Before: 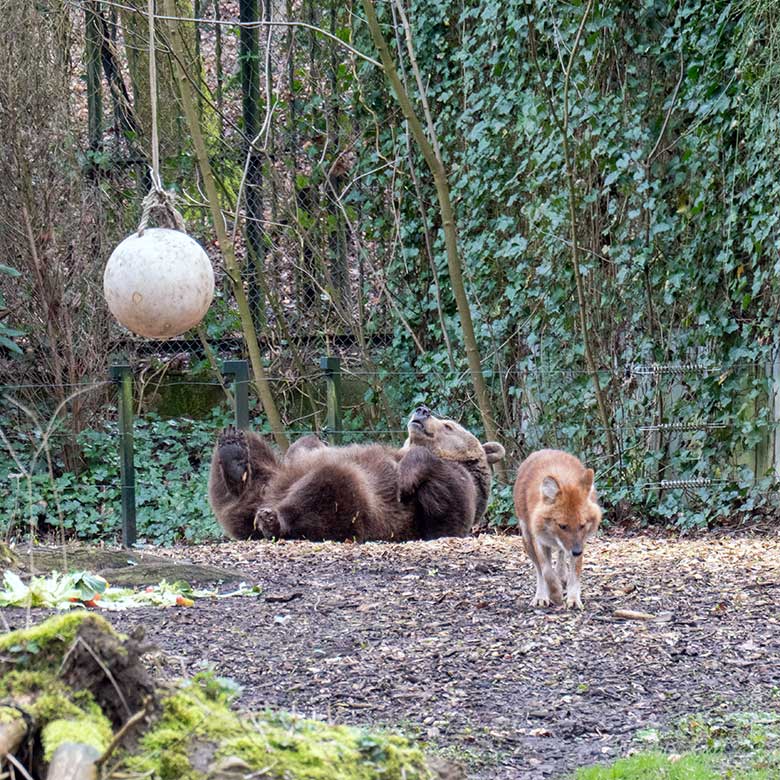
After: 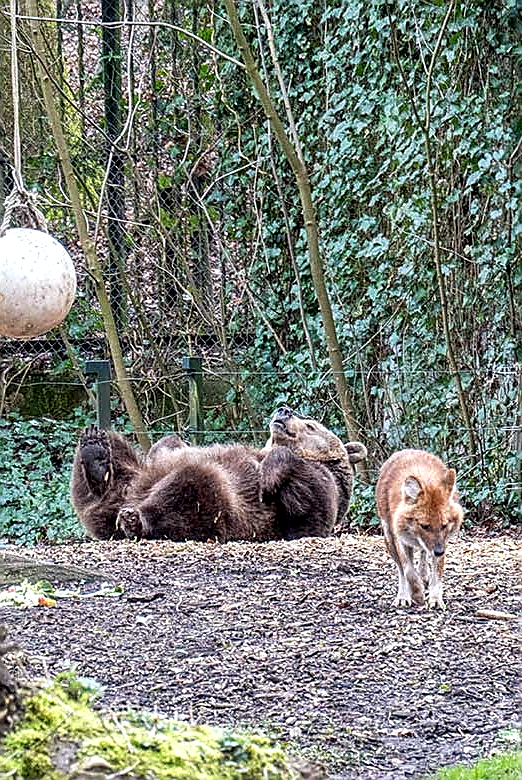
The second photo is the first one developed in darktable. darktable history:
local contrast: detail 150%
crop and rotate: left 17.716%, right 15.305%
exposure: exposure 0.202 EV, compensate highlight preservation false
sharpen: radius 1.363, amount 1.233, threshold 0.764
